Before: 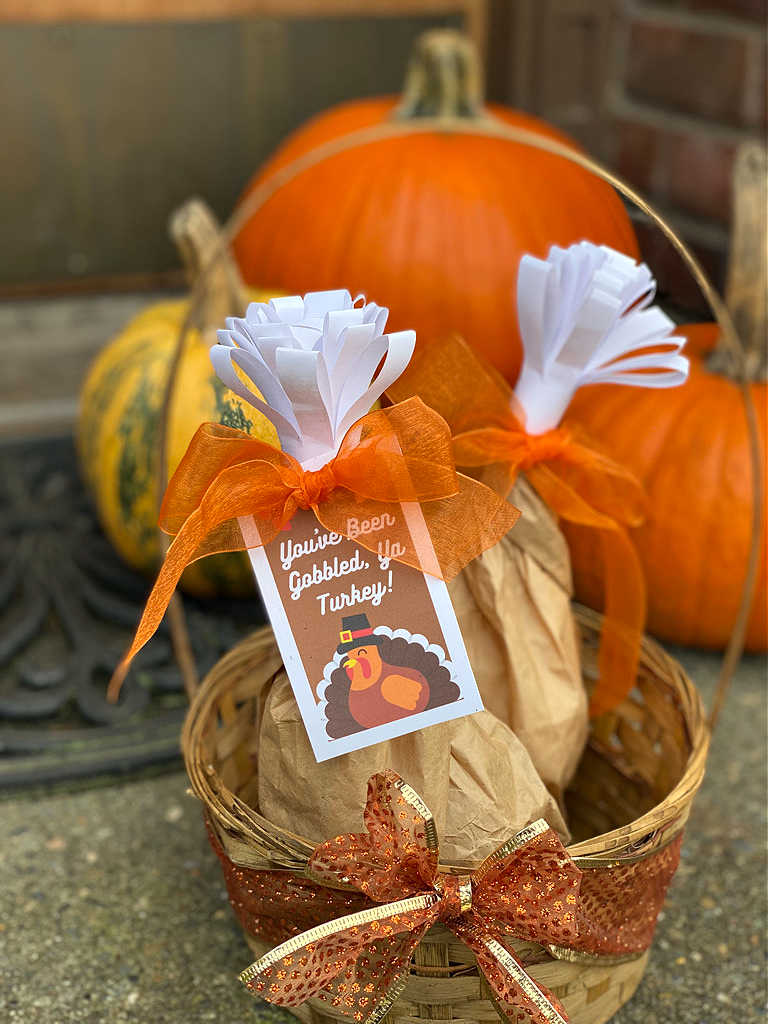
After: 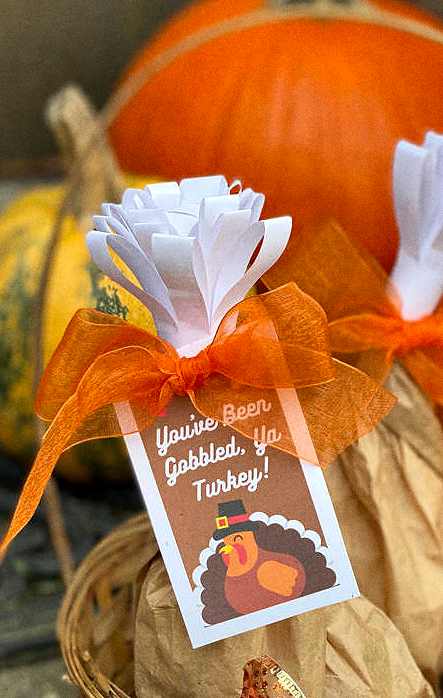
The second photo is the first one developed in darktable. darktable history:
vibrance: on, module defaults
crop: left 16.202%, top 11.208%, right 26.045%, bottom 20.557%
local contrast: mode bilateral grid, contrast 20, coarseness 50, detail 130%, midtone range 0.2
grain: coarseness 0.09 ISO
